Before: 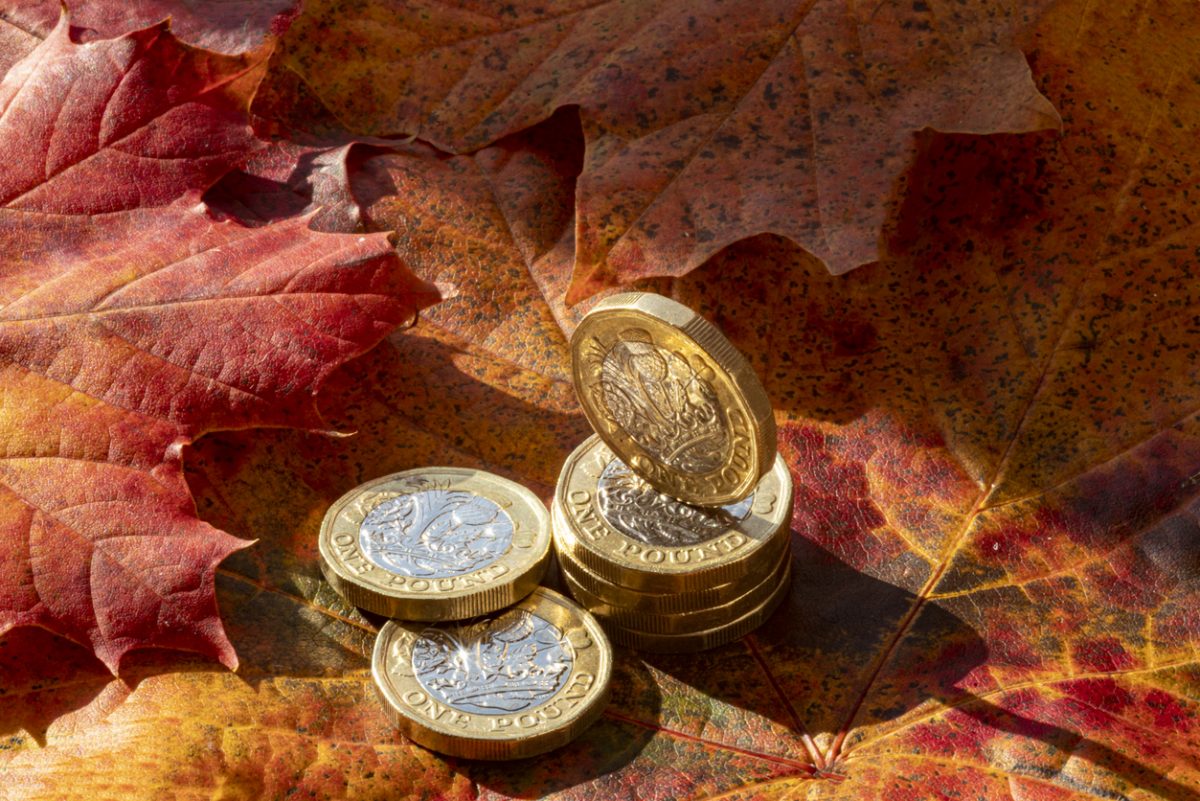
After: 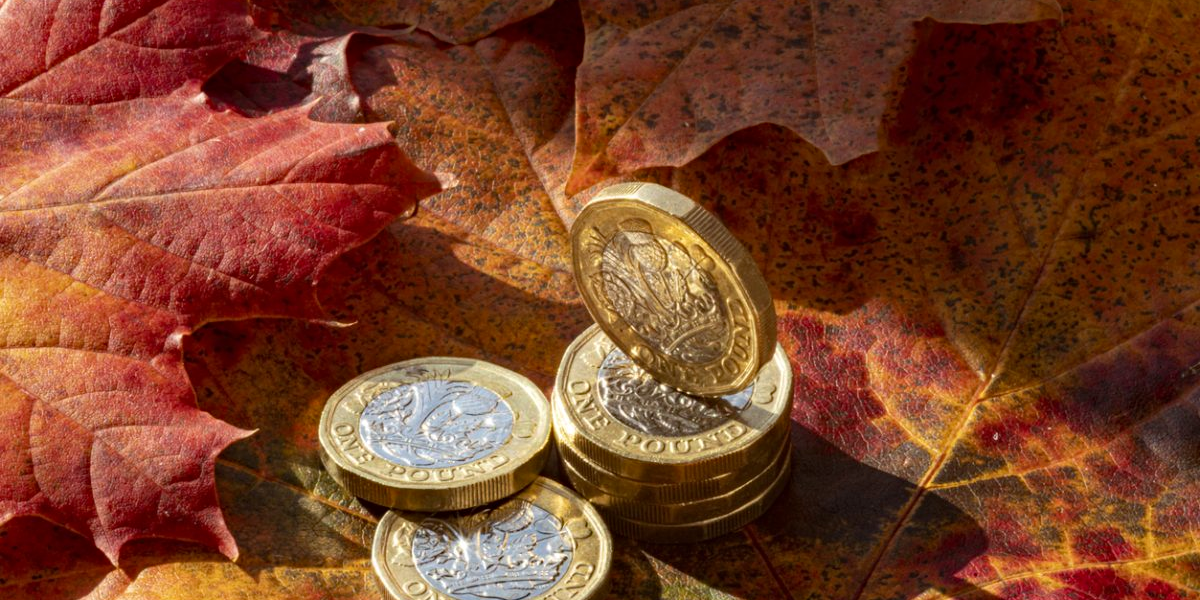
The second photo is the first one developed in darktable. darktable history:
crop: top 13.75%, bottom 11.226%
haze removal: compatibility mode true, adaptive false
